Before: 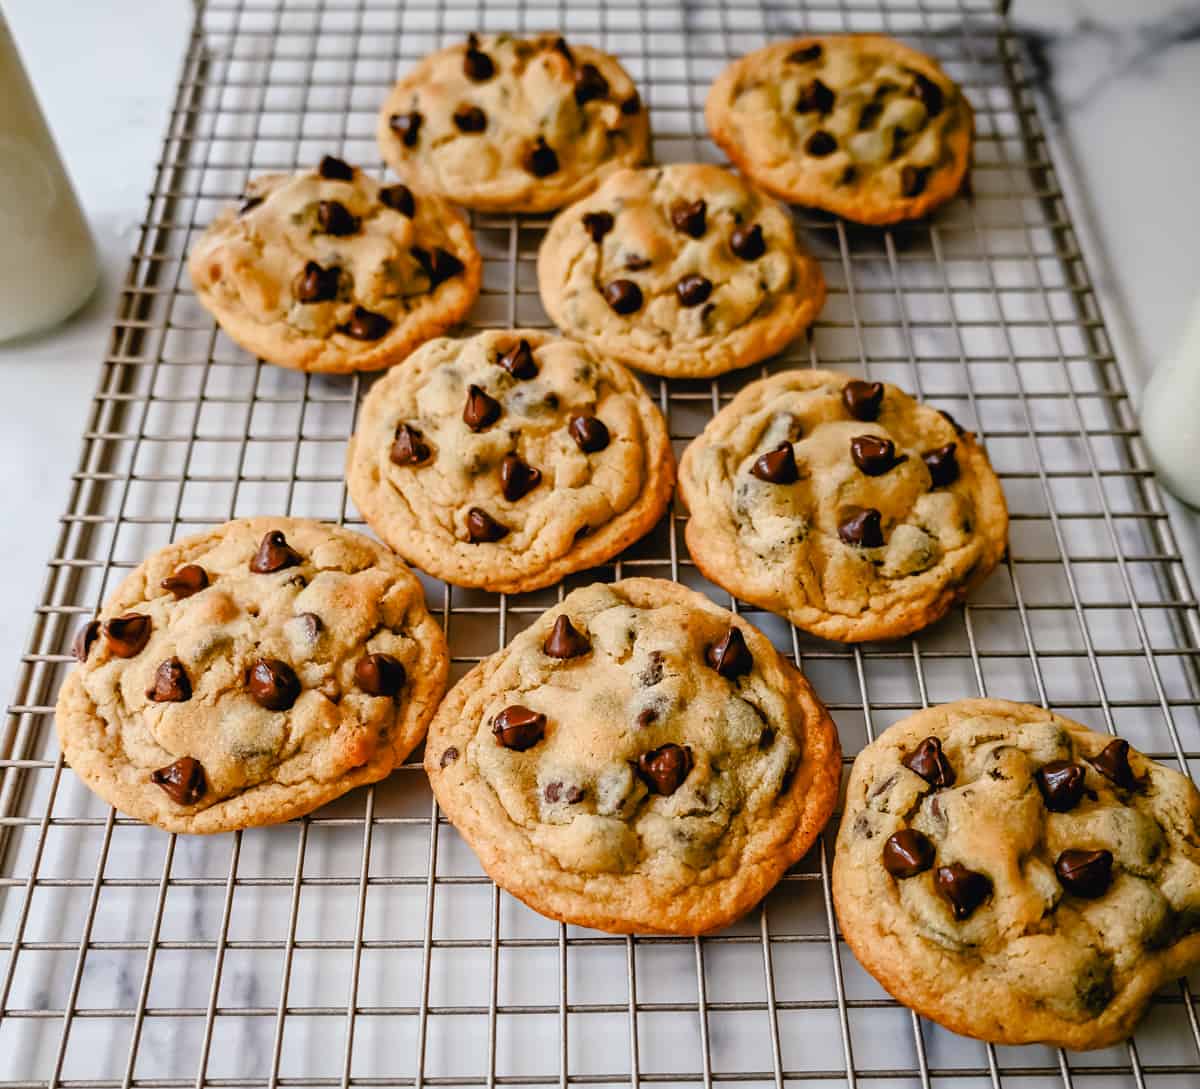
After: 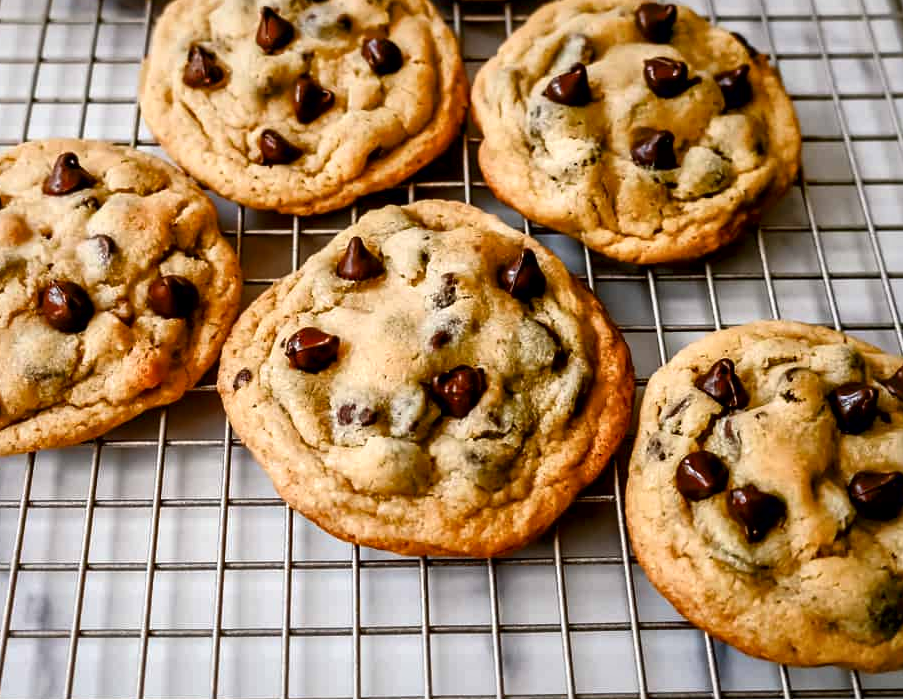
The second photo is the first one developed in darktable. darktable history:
crop and rotate: left 17.28%, top 34.729%, right 7.465%, bottom 1.024%
local contrast: mode bilateral grid, contrast 69, coarseness 76, detail 180%, midtone range 0.2
